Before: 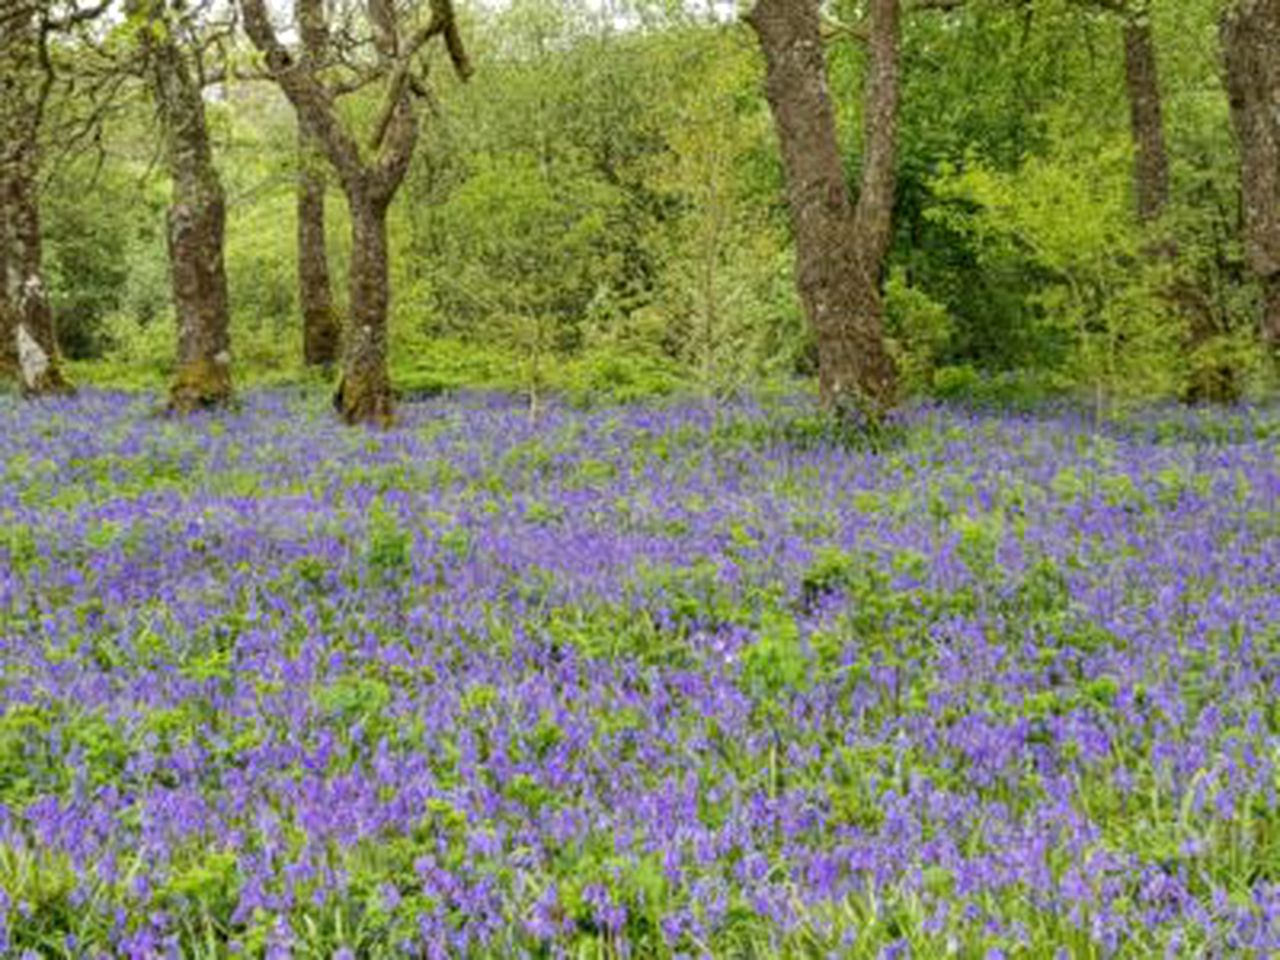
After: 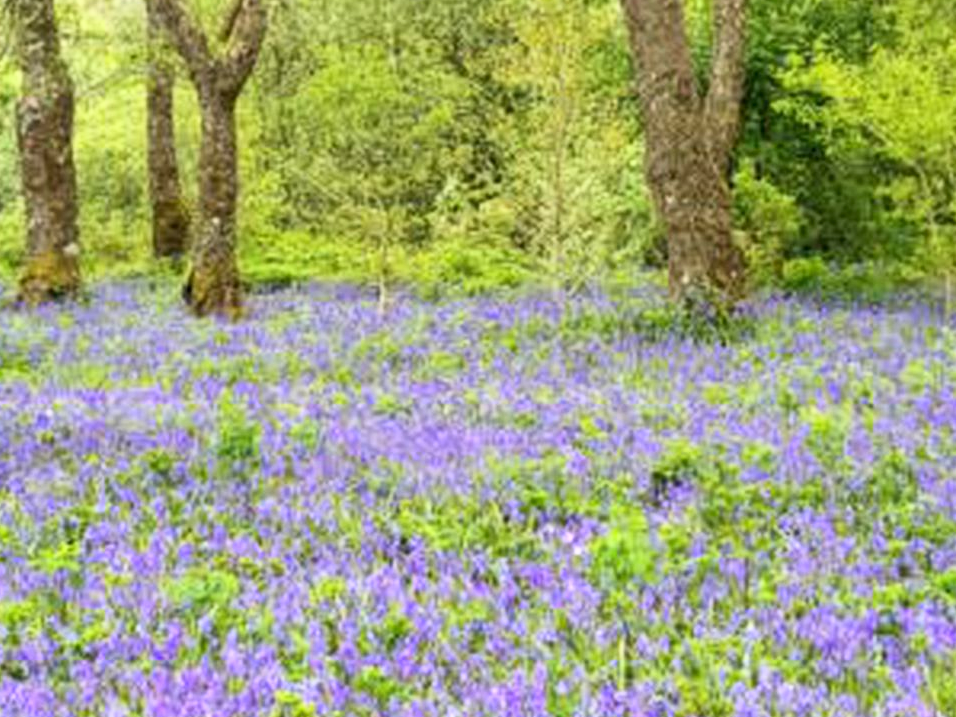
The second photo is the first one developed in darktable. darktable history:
crop and rotate: left 11.831%, top 11.346%, right 13.429%, bottom 13.899%
base curve: curves: ch0 [(0, 0) (0.557, 0.834) (1, 1)]
